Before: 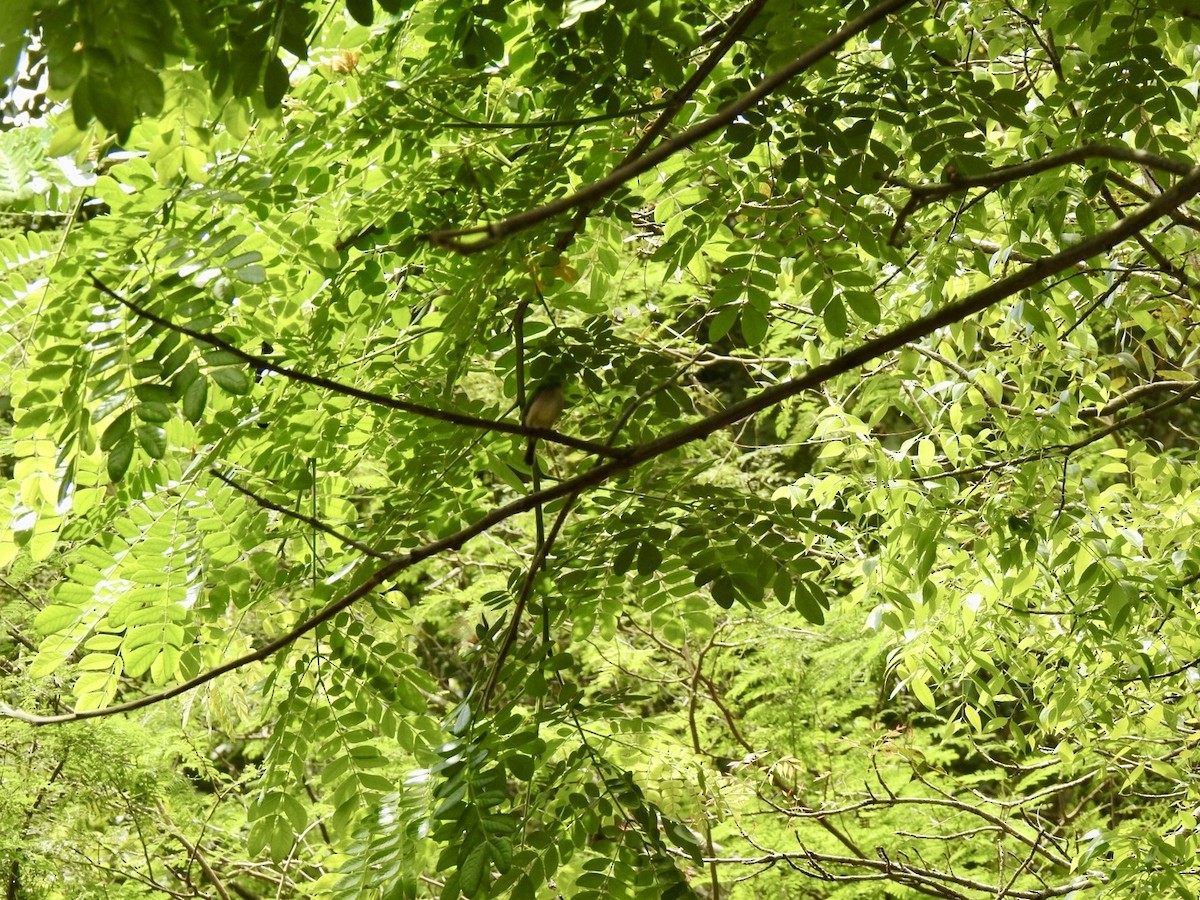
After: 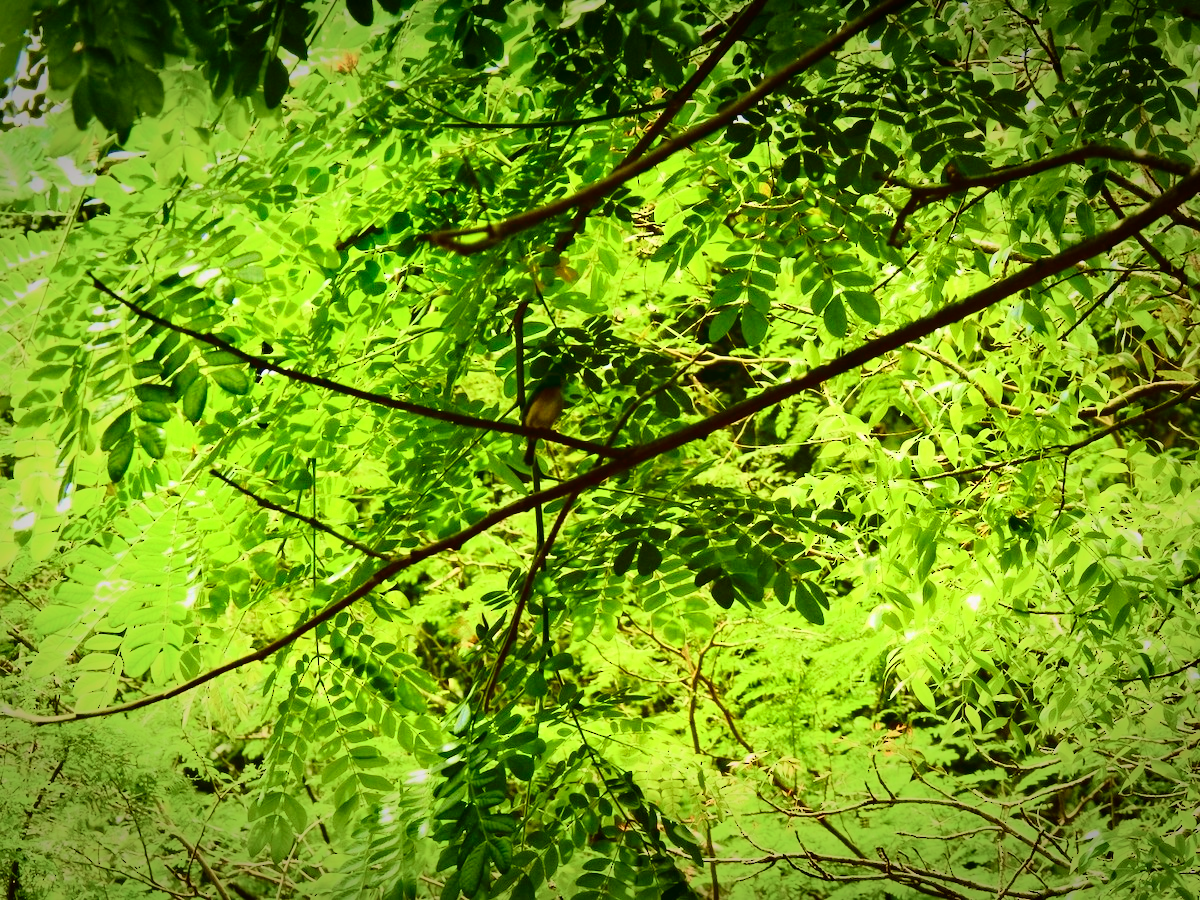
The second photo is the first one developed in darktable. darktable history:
vignetting: fall-off start 70.97%, brightness -0.584, saturation -0.118, width/height ratio 1.333
color balance rgb: perceptual saturation grading › global saturation 30%, global vibrance 20%
tone curve: curves: ch0 [(0, 0.022) (0.177, 0.086) (0.392, 0.438) (0.704, 0.844) (0.858, 0.938) (1, 0.981)]; ch1 [(0, 0) (0.402, 0.36) (0.476, 0.456) (0.498, 0.501) (0.518, 0.521) (0.58, 0.598) (0.619, 0.65) (0.692, 0.737) (1, 1)]; ch2 [(0, 0) (0.415, 0.438) (0.483, 0.499) (0.503, 0.507) (0.526, 0.537) (0.563, 0.624) (0.626, 0.714) (0.699, 0.753) (0.997, 0.858)], color space Lab, independent channels
